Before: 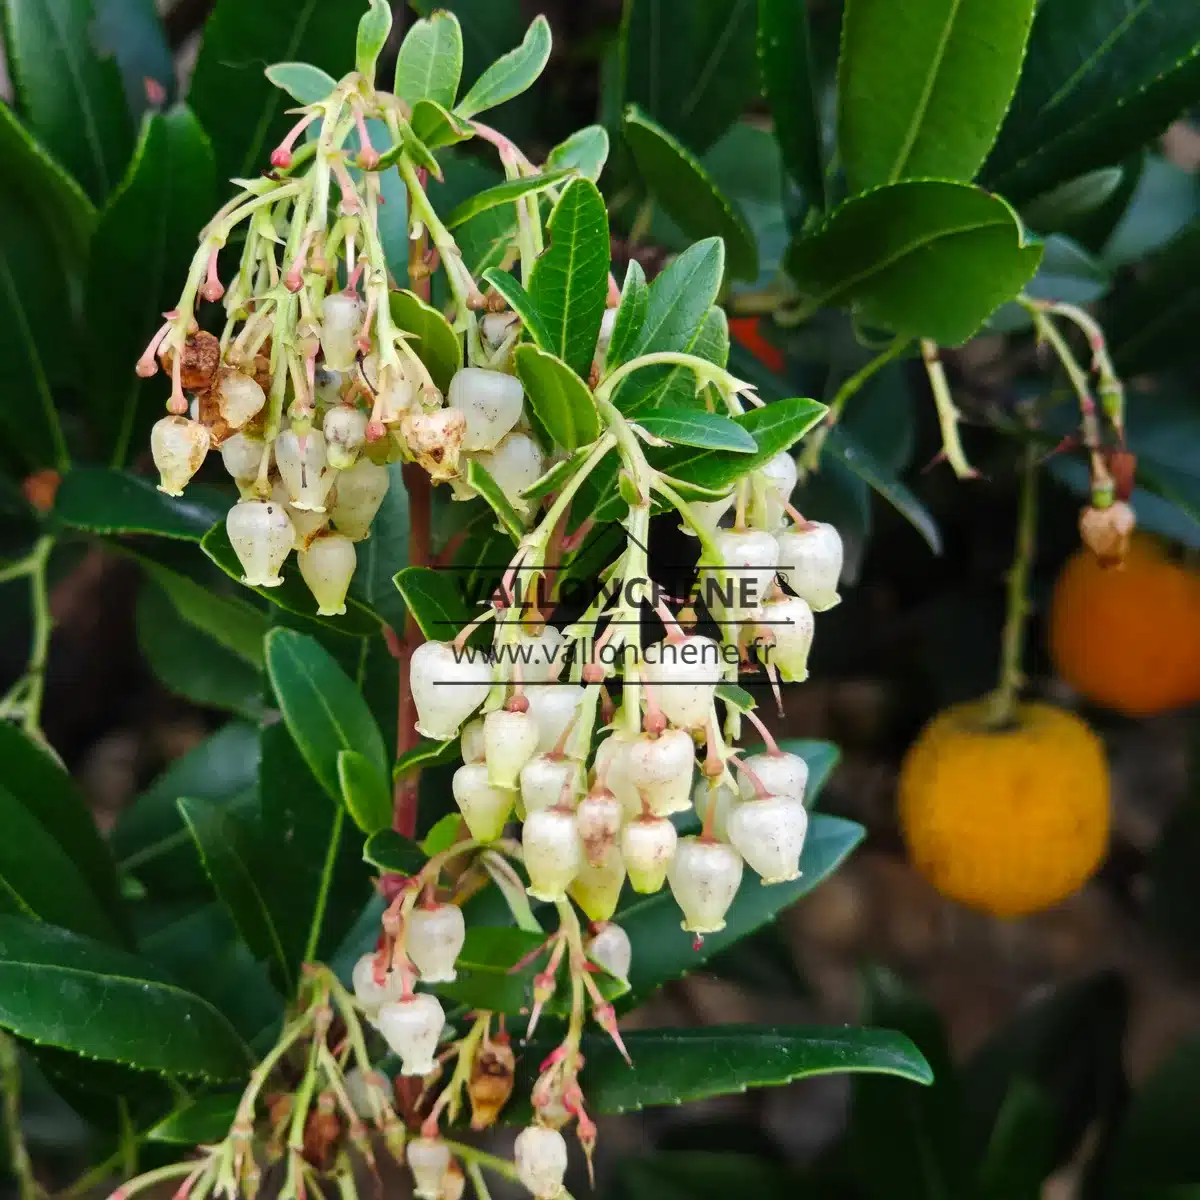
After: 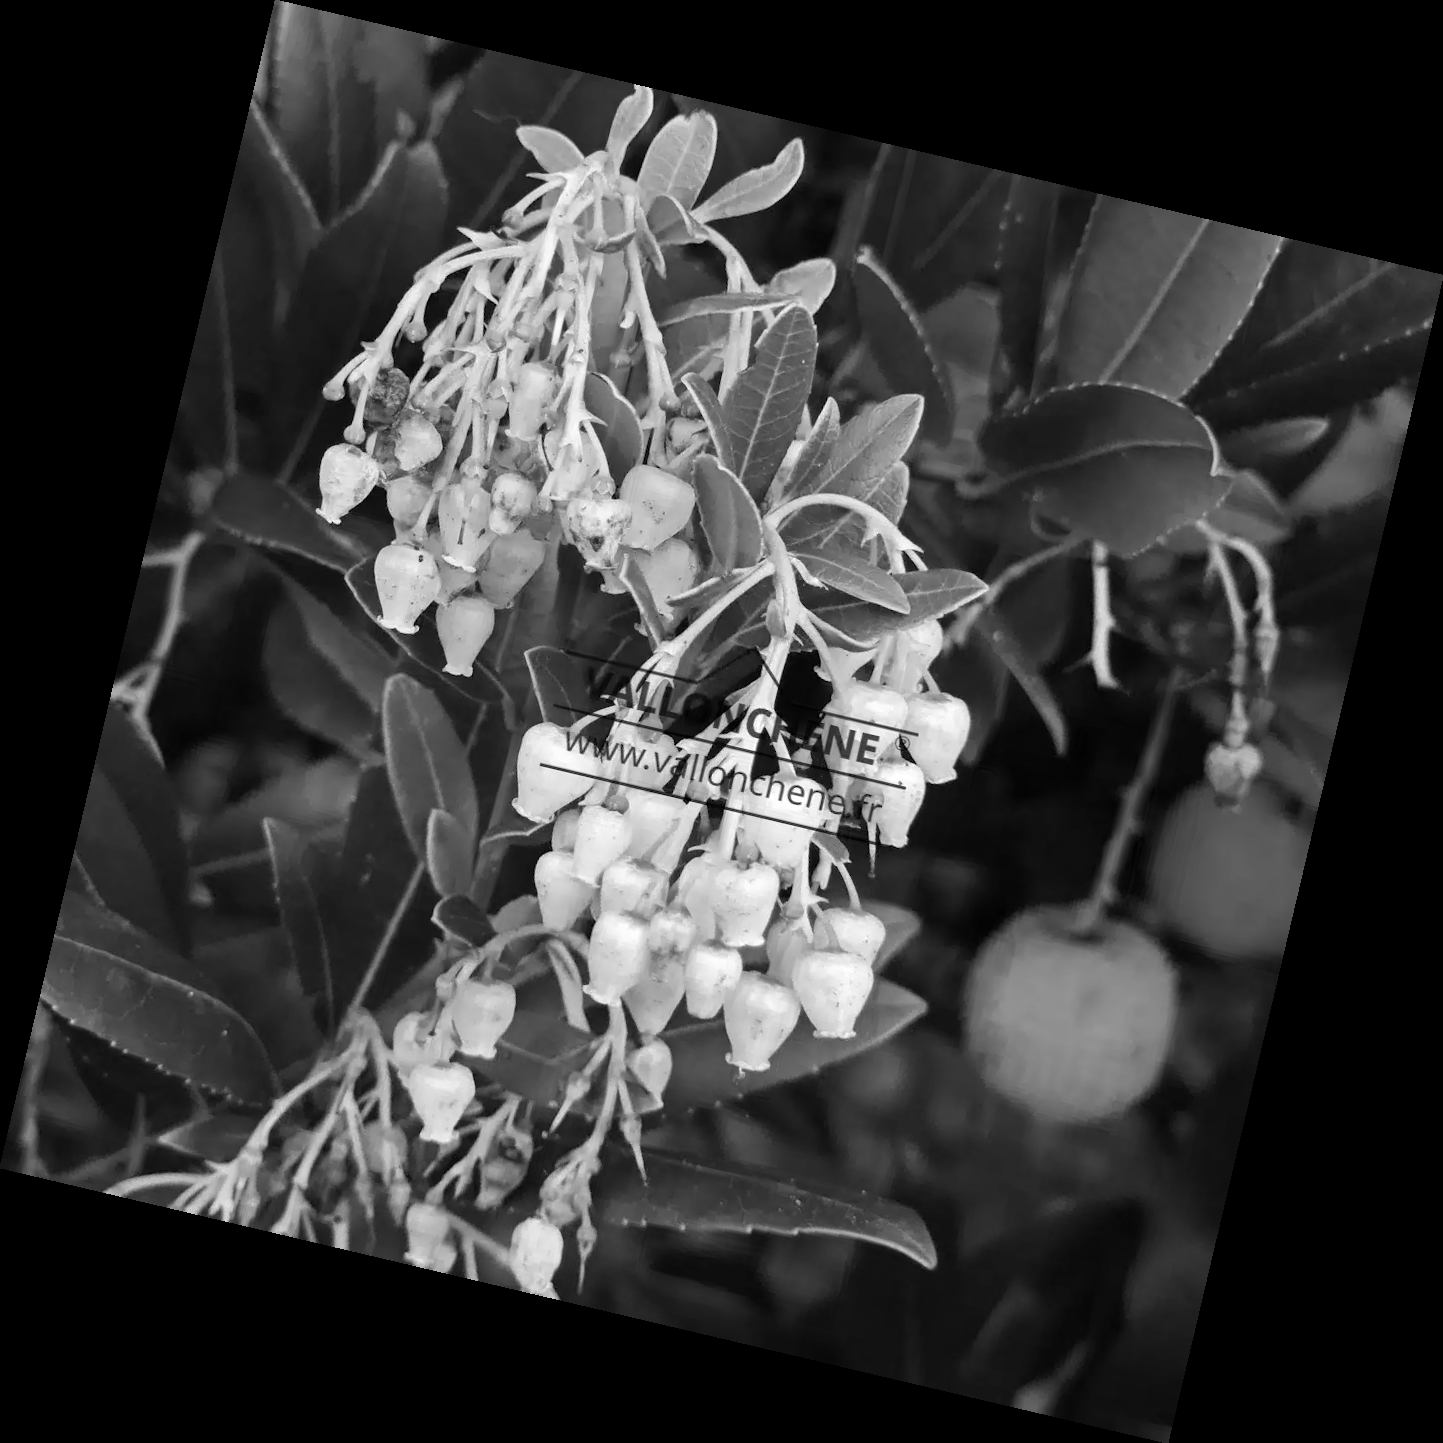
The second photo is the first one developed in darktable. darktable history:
rotate and perspective: rotation 13.27°, automatic cropping off
monochrome: on, module defaults
